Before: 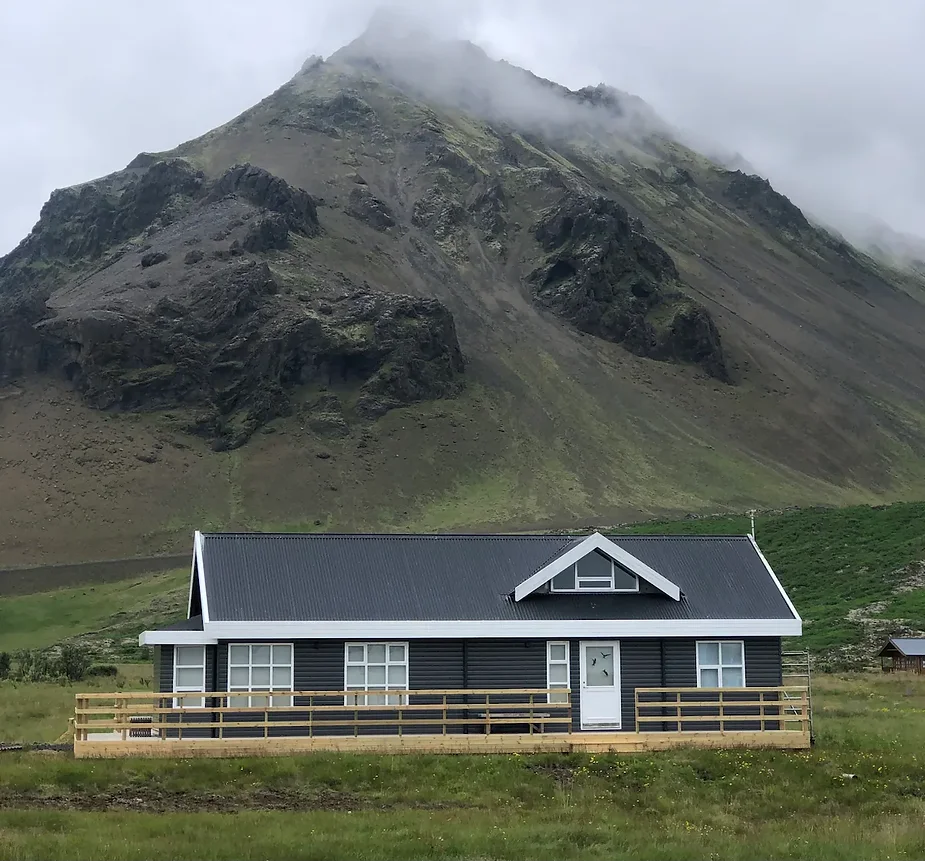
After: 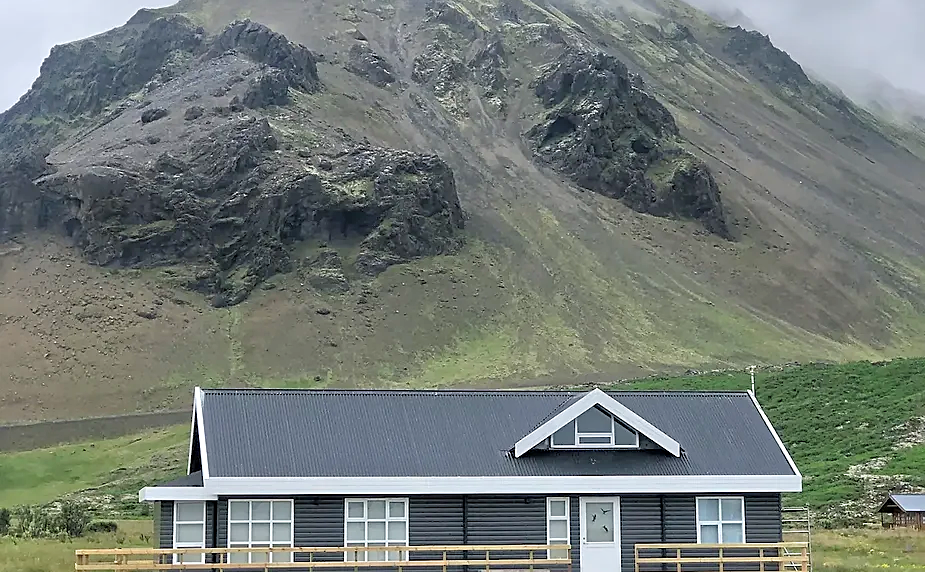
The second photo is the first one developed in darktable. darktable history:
sharpen: on, module defaults
crop: top 16.727%, bottom 16.727%
tone equalizer: -7 EV 0.15 EV, -6 EV 0.6 EV, -5 EV 1.15 EV, -4 EV 1.33 EV, -3 EV 1.15 EV, -2 EV 0.6 EV, -1 EV 0.15 EV, mask exposure compensation -0.5 EV
